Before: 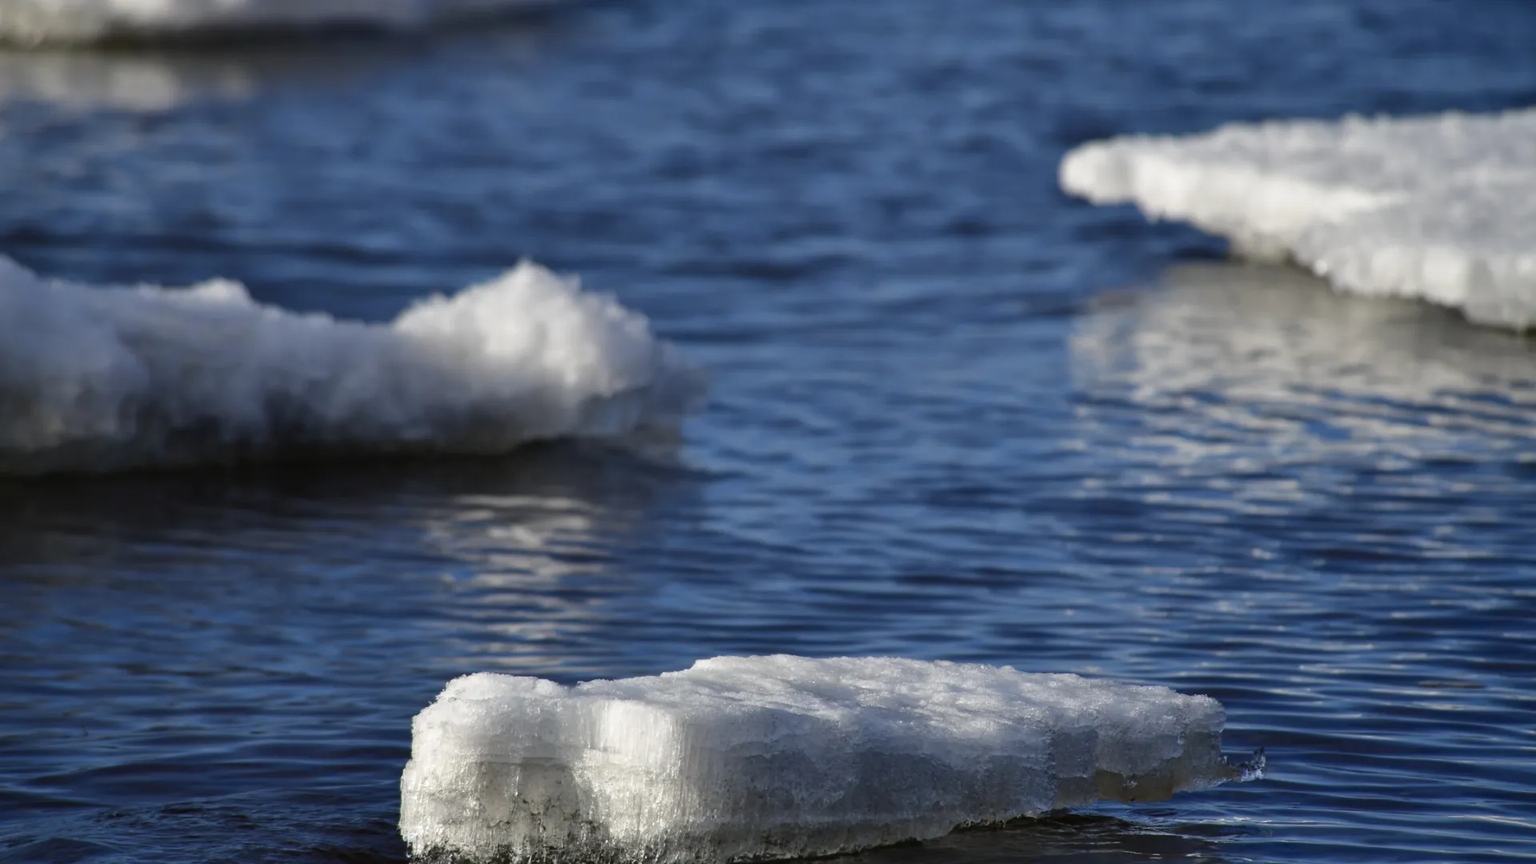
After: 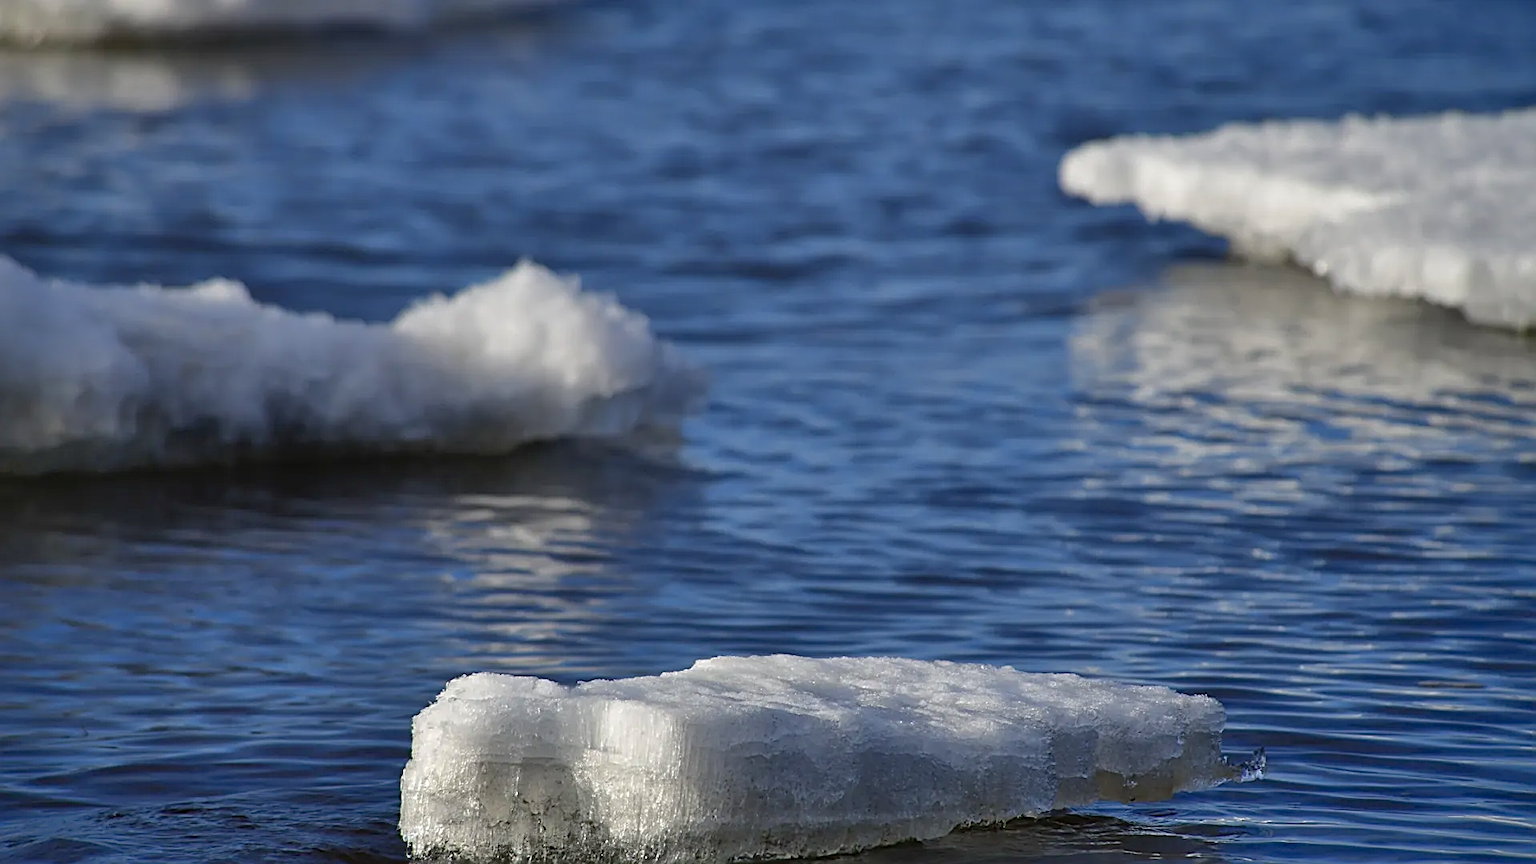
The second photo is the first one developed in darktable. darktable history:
color contrast: green-magenta contrast 1.1, blue-yellow contrast 1.1, unbound 0
sharpen: amount 1
shadows and highlights: on, module defaults
